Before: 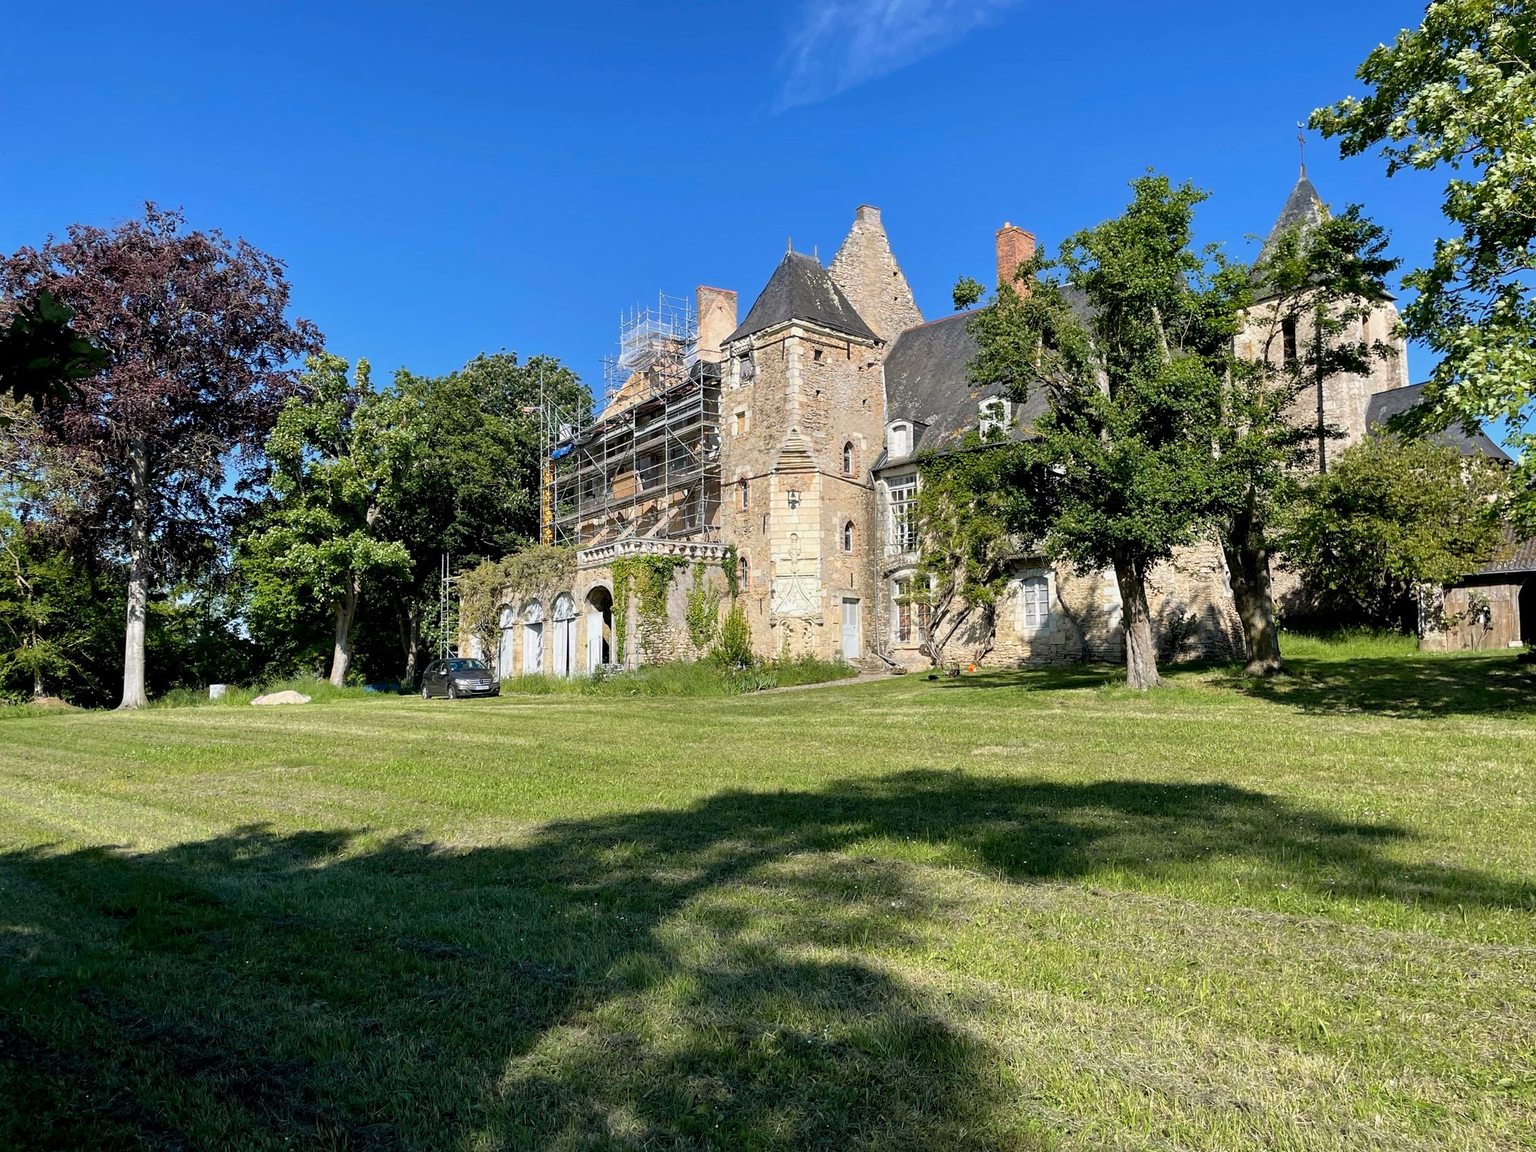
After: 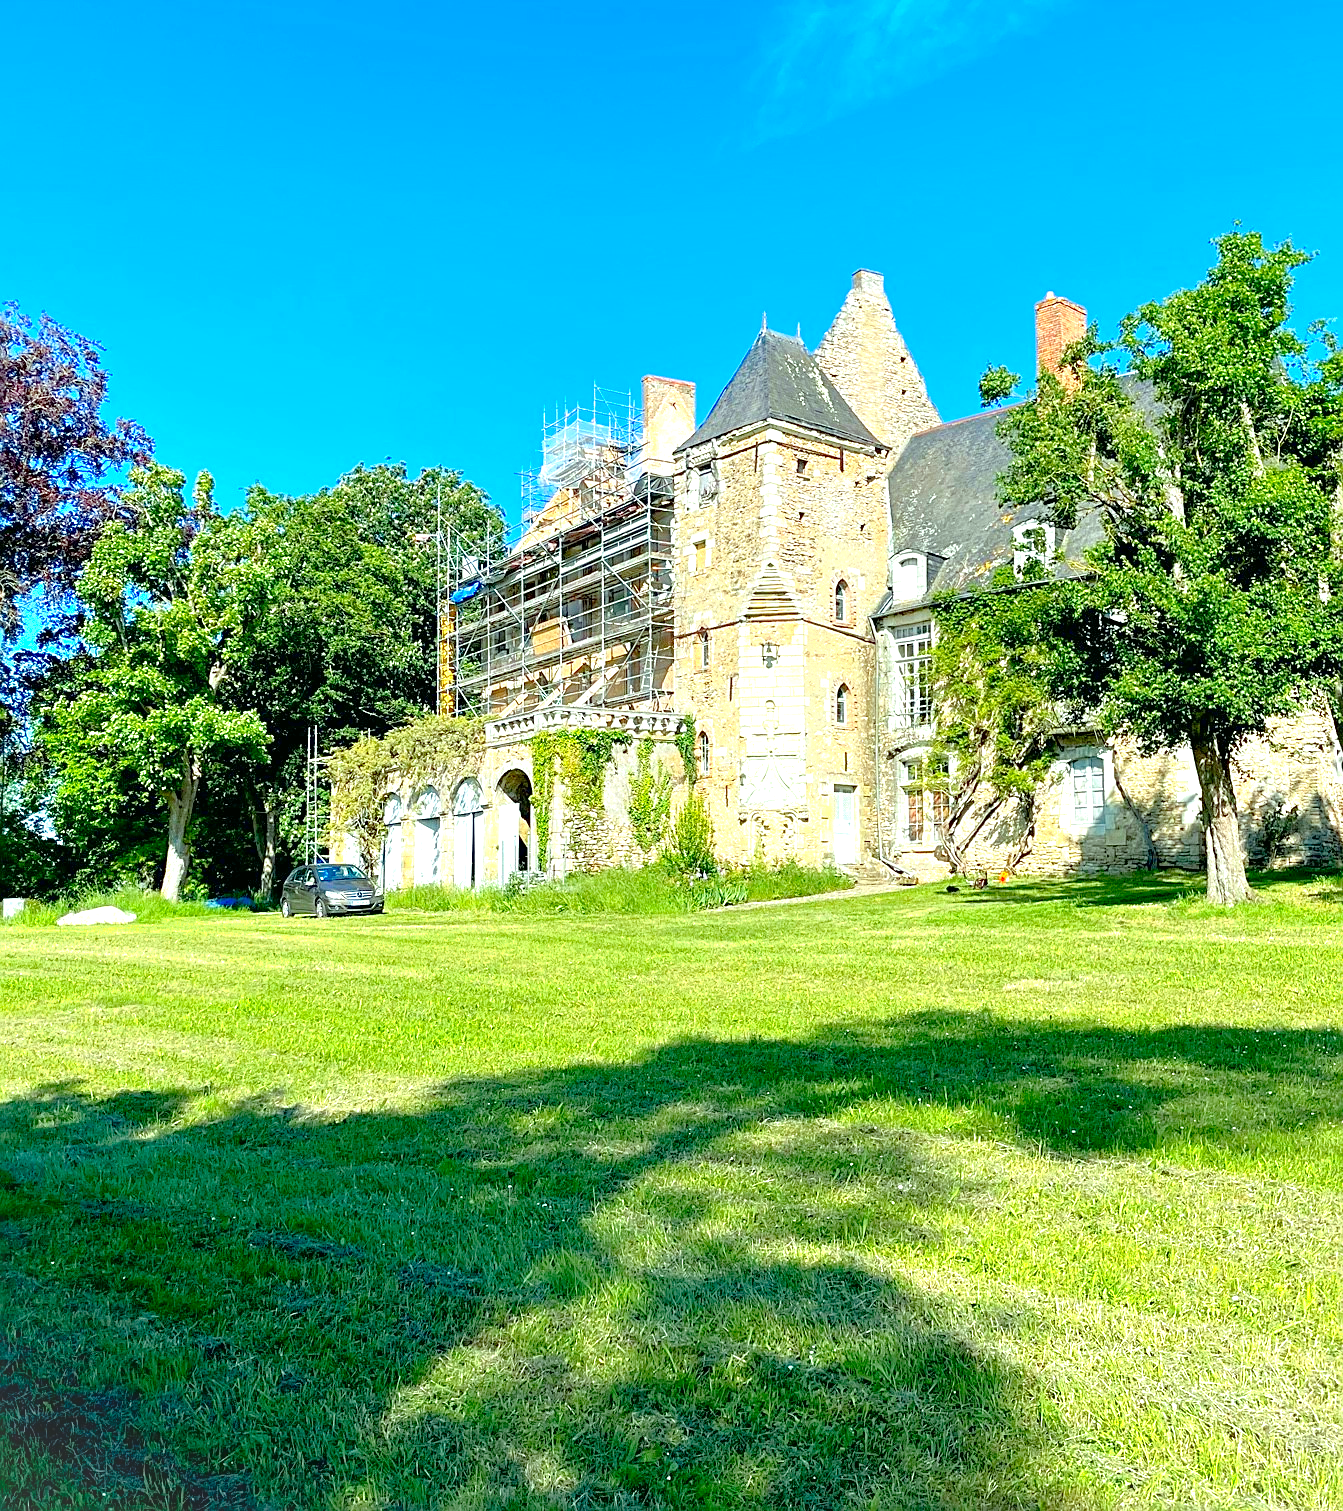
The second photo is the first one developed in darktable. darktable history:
exposure: exposure 0.95 EV, compensate highlight preservation false
tone curve: curves: ch0 [(0, 0) (0.004, 0.008) (0.077, 0.156) (0.169, 0.29) (0.774, 0.774) (1, 1)], color space Lab, linked channels, preserve colors none
shadows and highlights: shadows 0, highlights 40
crop and rotate: left 13.537%, right 19.796%
sharpen: on, module defaults
vignetting: fall-off start 100%, brightness 0.05, saturation 0
color correction: highlights a* -7.33, highlights b* 1.26, shadows a* -3.55, saturation 1.4
